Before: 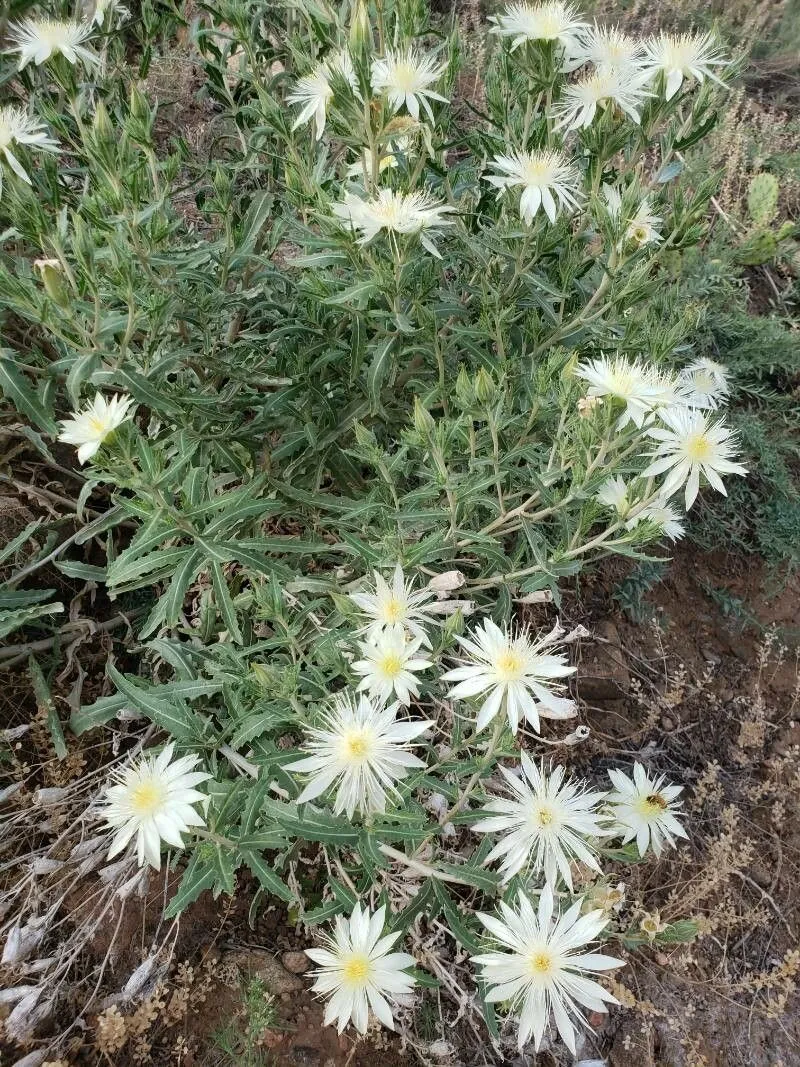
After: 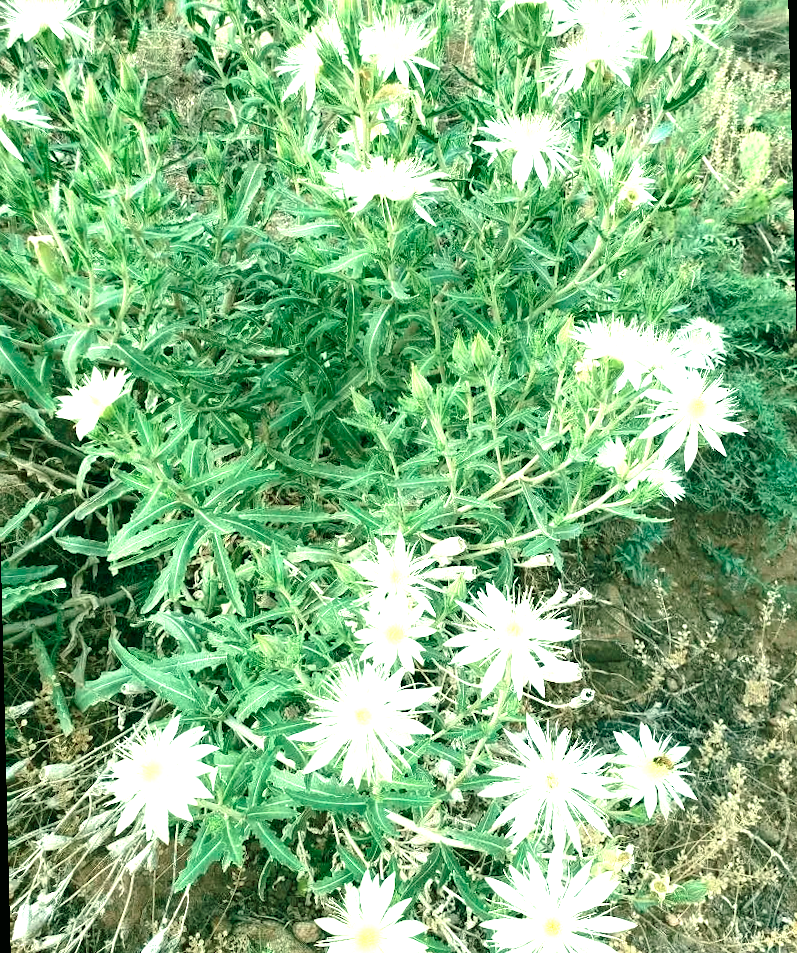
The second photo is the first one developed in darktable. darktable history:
exposure: black level correction 0, exposure 1.388 EV, compensate exposure bias true, compensate highlight preservation false
crop: top 0.448%, right 0.264%, bottom 5.045%
color balance rgb: shadows lift › chroma 11.71%, shadows lift › hue 133.46°, power › chroma 2.15%, power › hue 166.83°, highlights gain › chroma 4%, highlights gain › hue 200.2°, perceptual saturation grading › global saturation 18.05%
color balance: input saturation 80.07%
rotate and perspective: rotation -1.42°, crop left 0.016, crop right 0.984, crop top 0.035, crop bottom 0.965
white balance: red 1.123, blue 0.83
contrast brightness saturation: saturation 0.1
